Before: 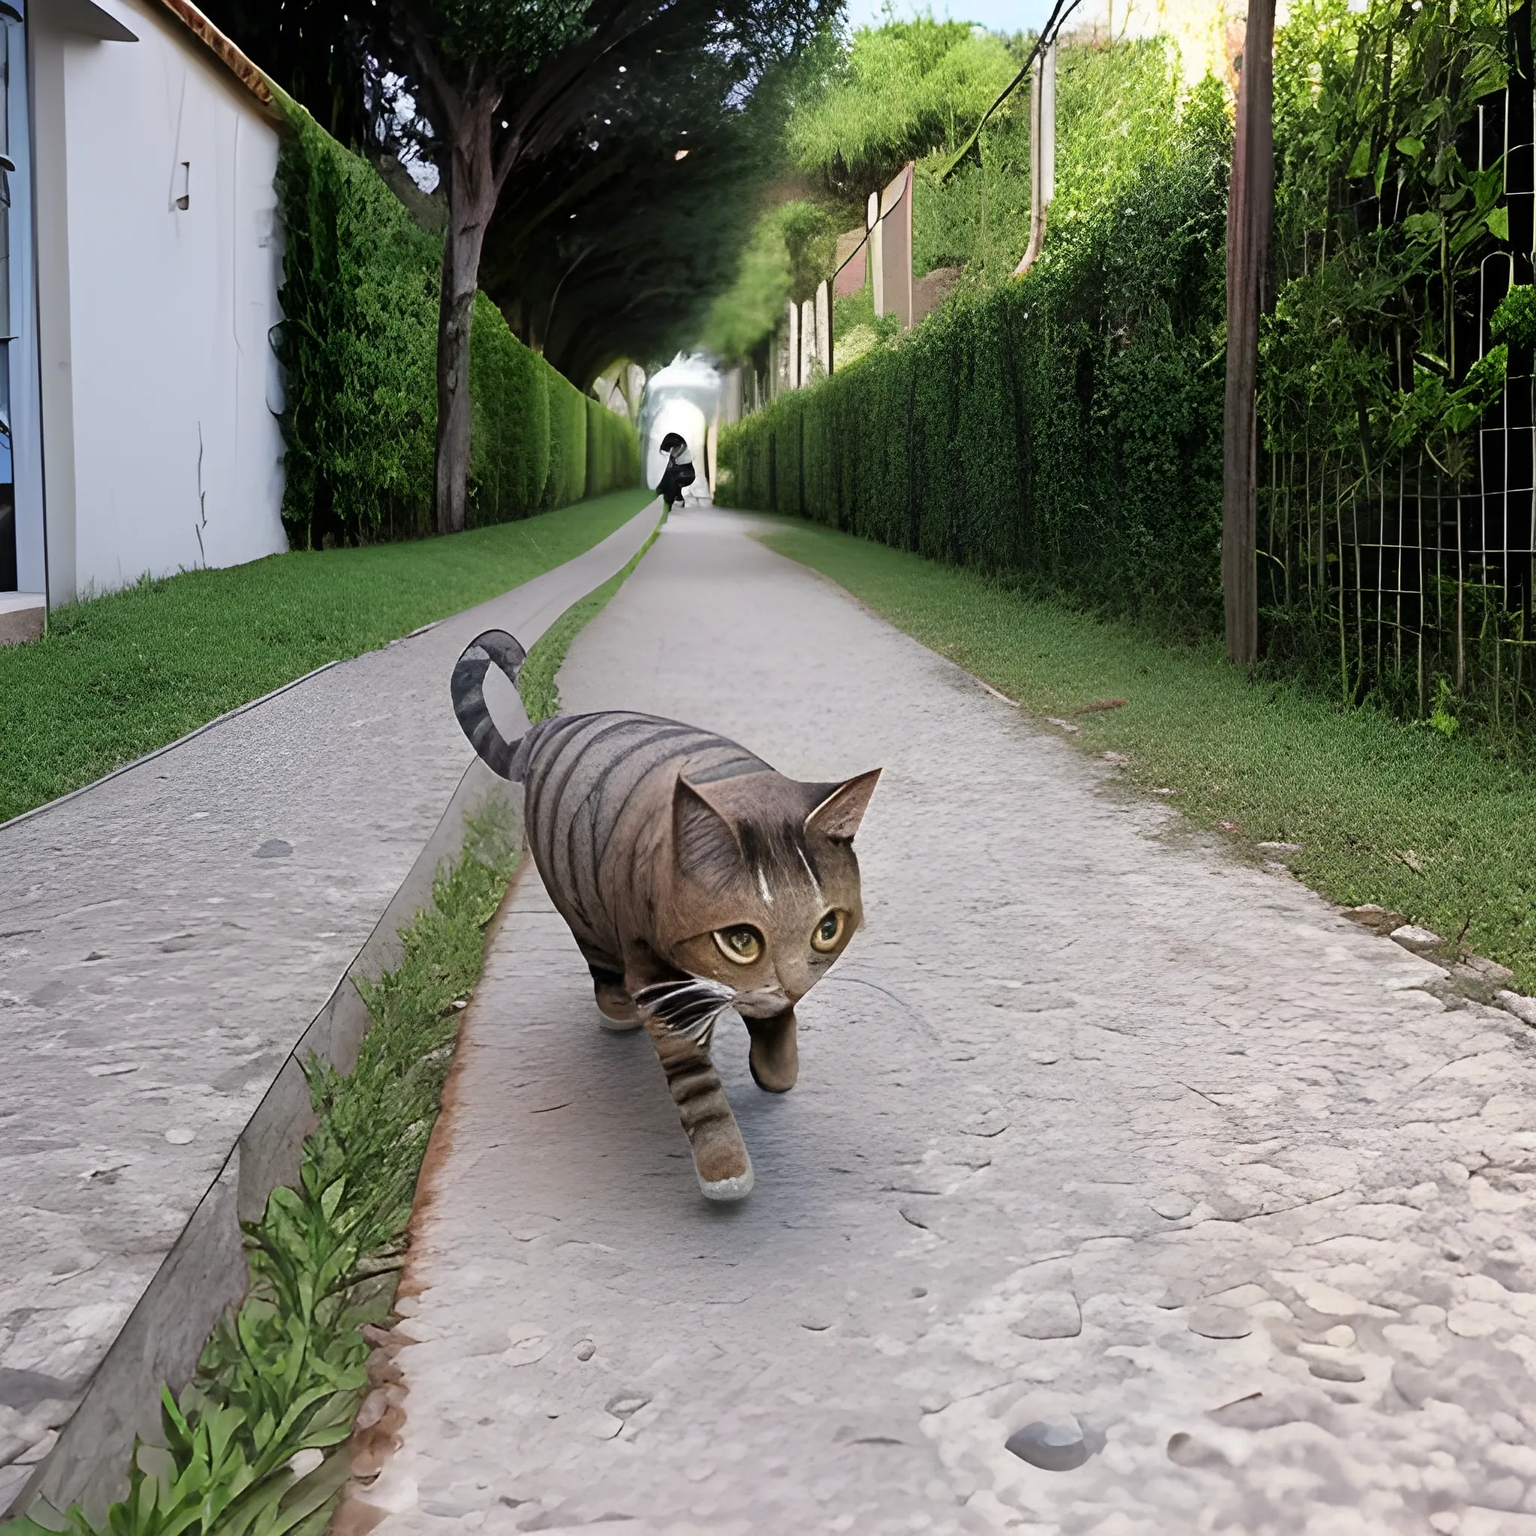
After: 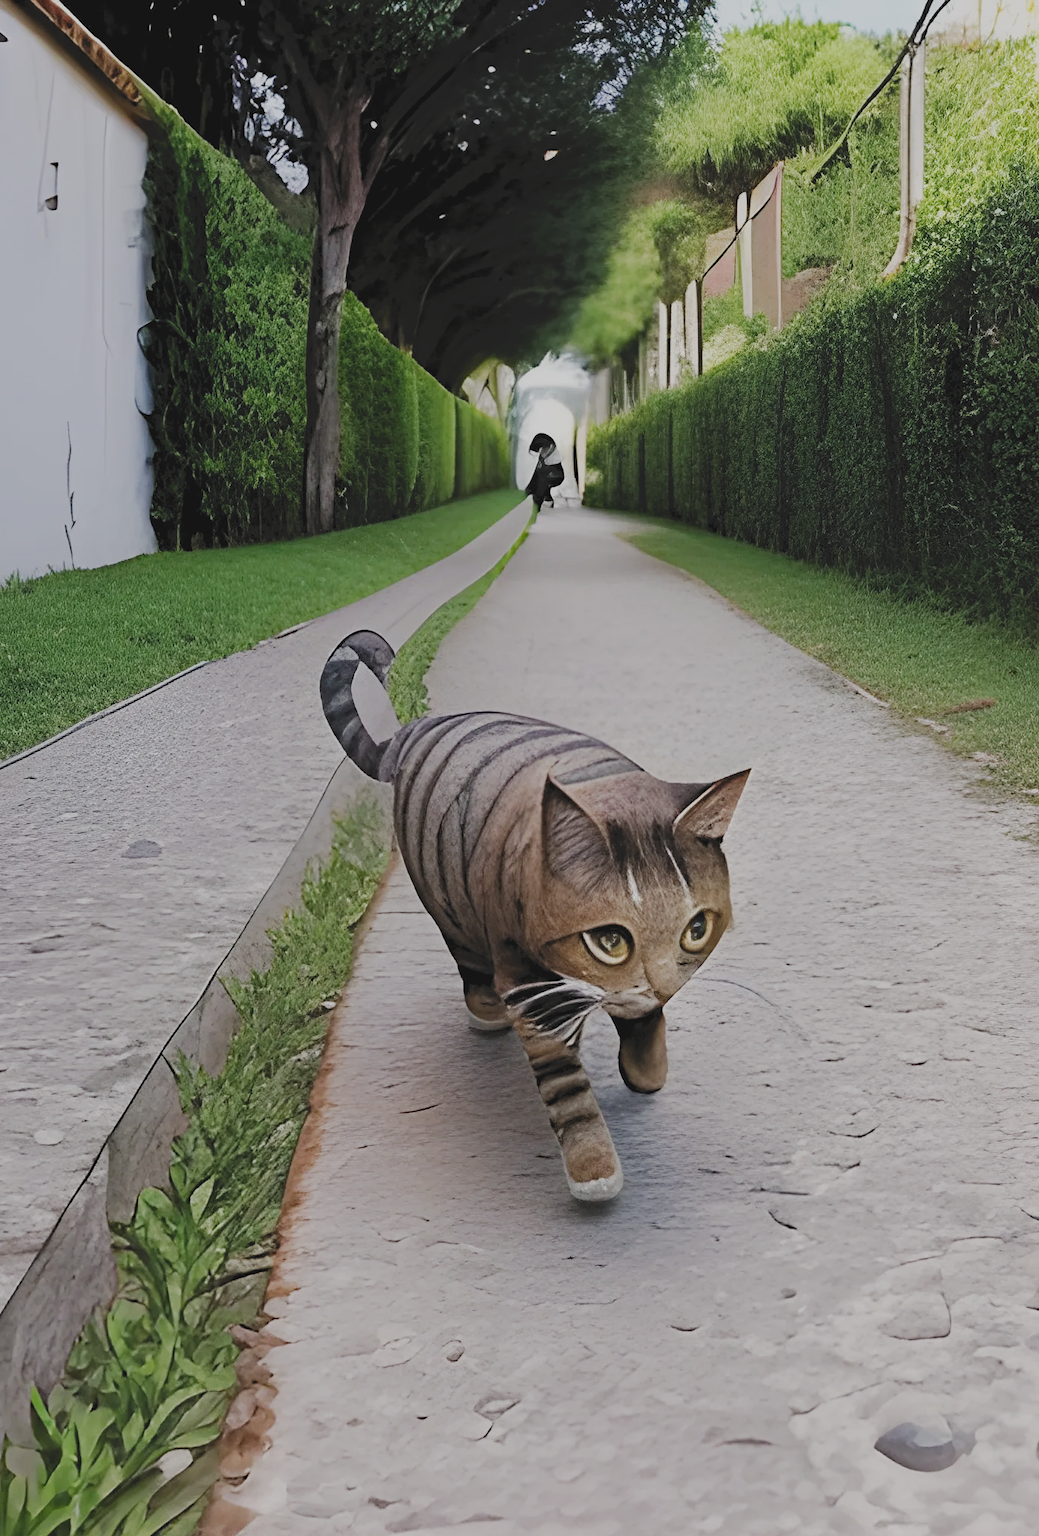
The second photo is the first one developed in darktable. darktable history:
filmic rgb: black relative exposure -7.2 EV, white relative exposure 5.38 EV, hardness 3.02, preserve chrominance no, color science v3 (2019), use custom middle-gray values true, iterations of high-quality reconstruction 0
haze removal: strength 0.279, distance 0.252, compatibility mode true, adaptive false
tone curve: curves: ch0 [(0, 0) (0.003, 0.125) (0.011, 0.139) (0.025, 0.155) (0.044, 0.174) (0.069, 0.192) (0.1, 0.211) (0.136, 0.234) (0.177, 0.262) (0.224, 0.296) (0.277, 0.337) (0.335, 0.385) (0.399, 0.436) (0.468, 0.5) (0.543, 0.573) (0.623, 0.644) (0.709, 0.713) (0.801, 0.791) (0.898, 0.881) (1, 1)], preserve colors none
crop and rotate: left 8.559%, right 23.773%
